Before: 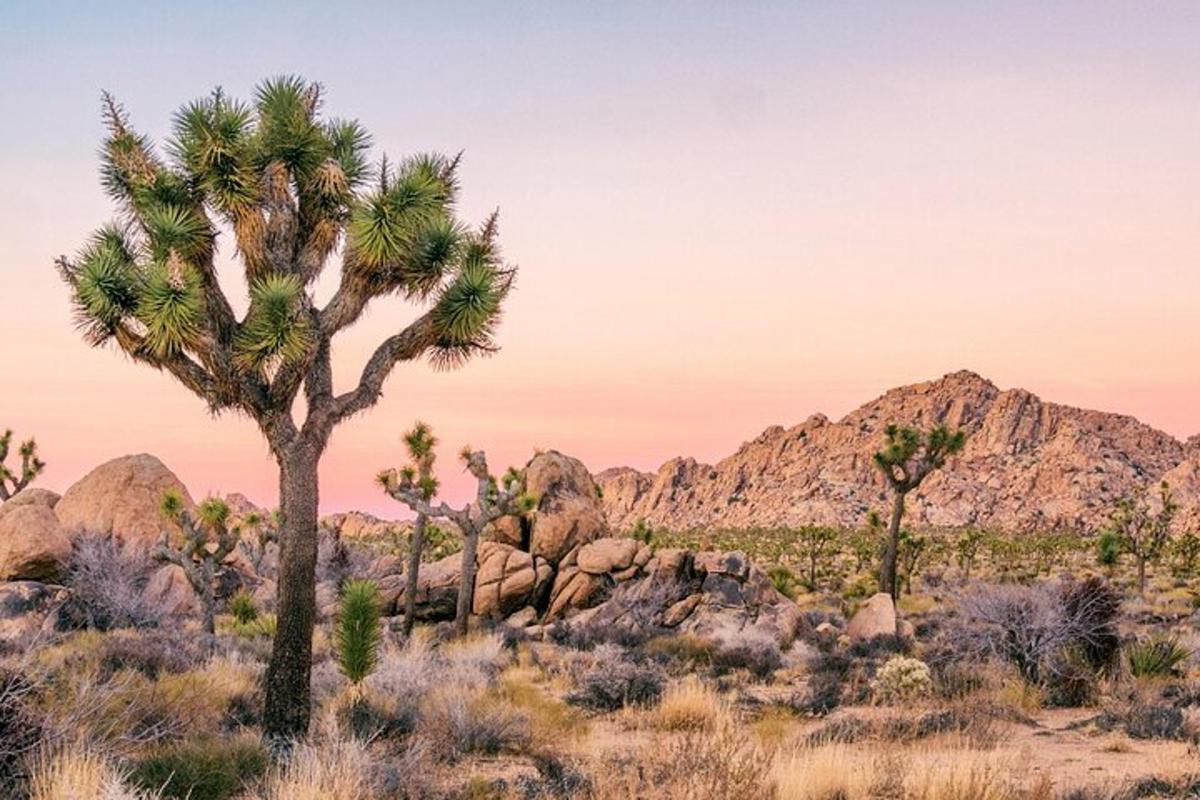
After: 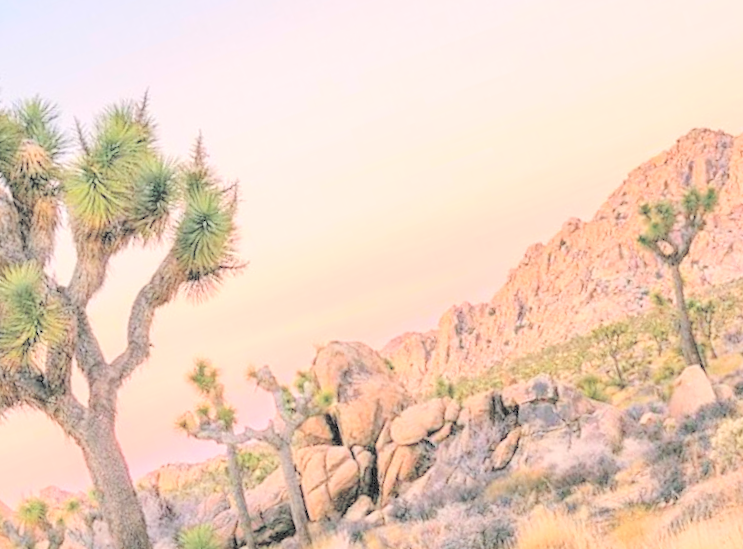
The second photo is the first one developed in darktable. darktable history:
crop and rotate: angle 19.4°, left 6.776%, right 3.872%, bottom 1.072%
contrast brightness saturation: brightness 0.999
